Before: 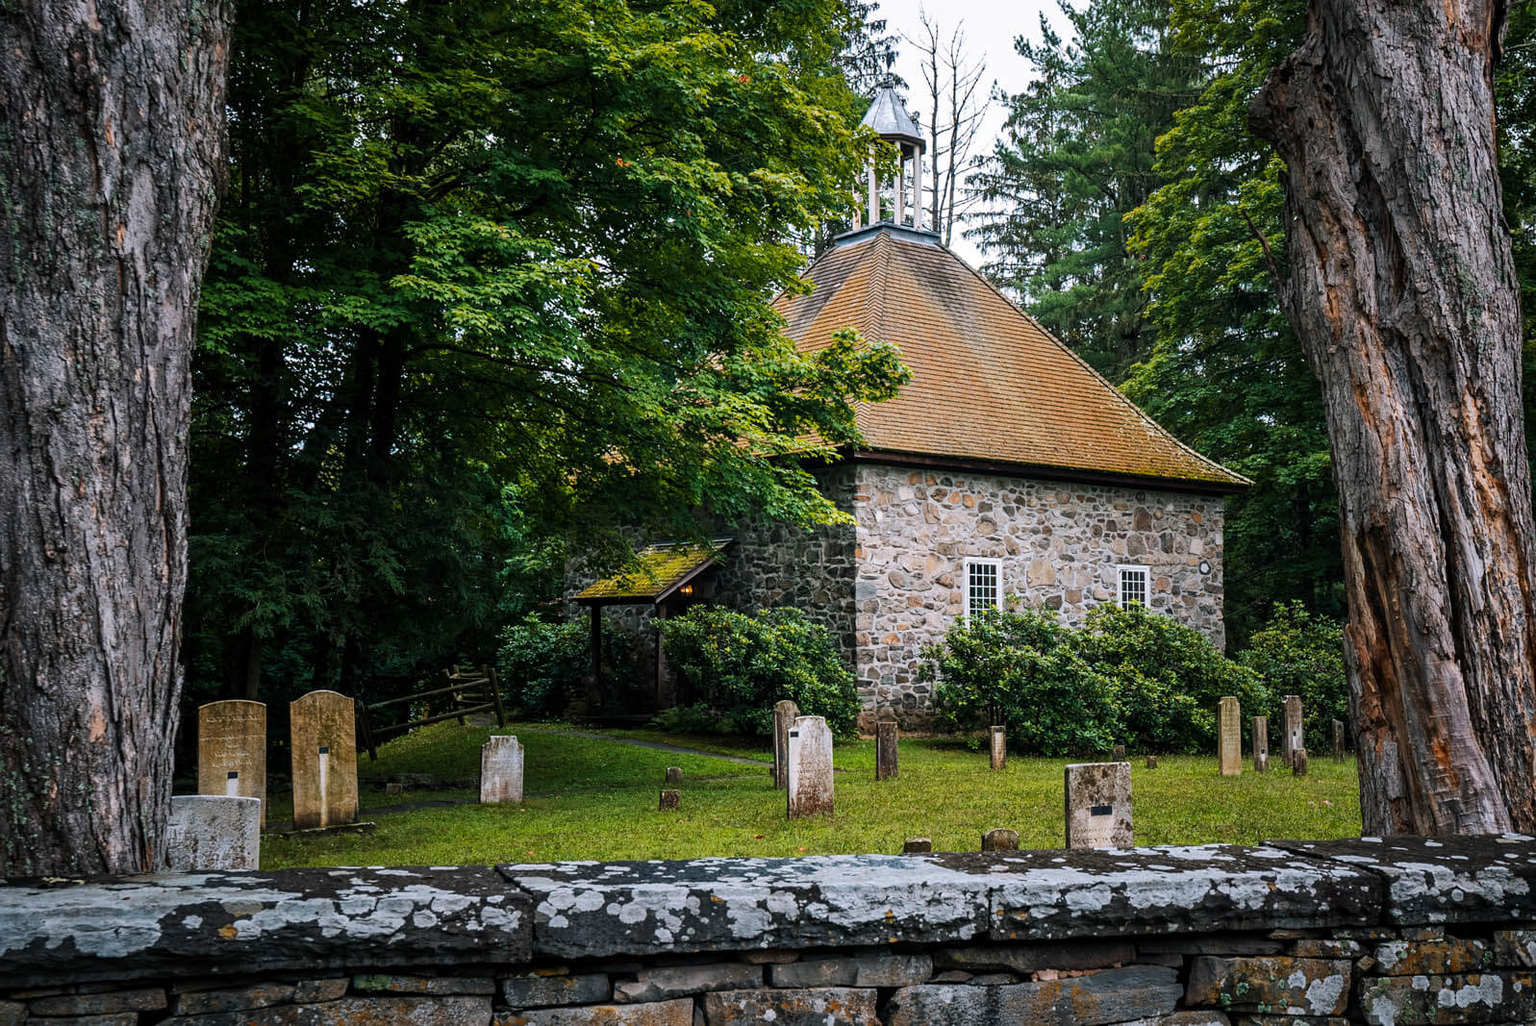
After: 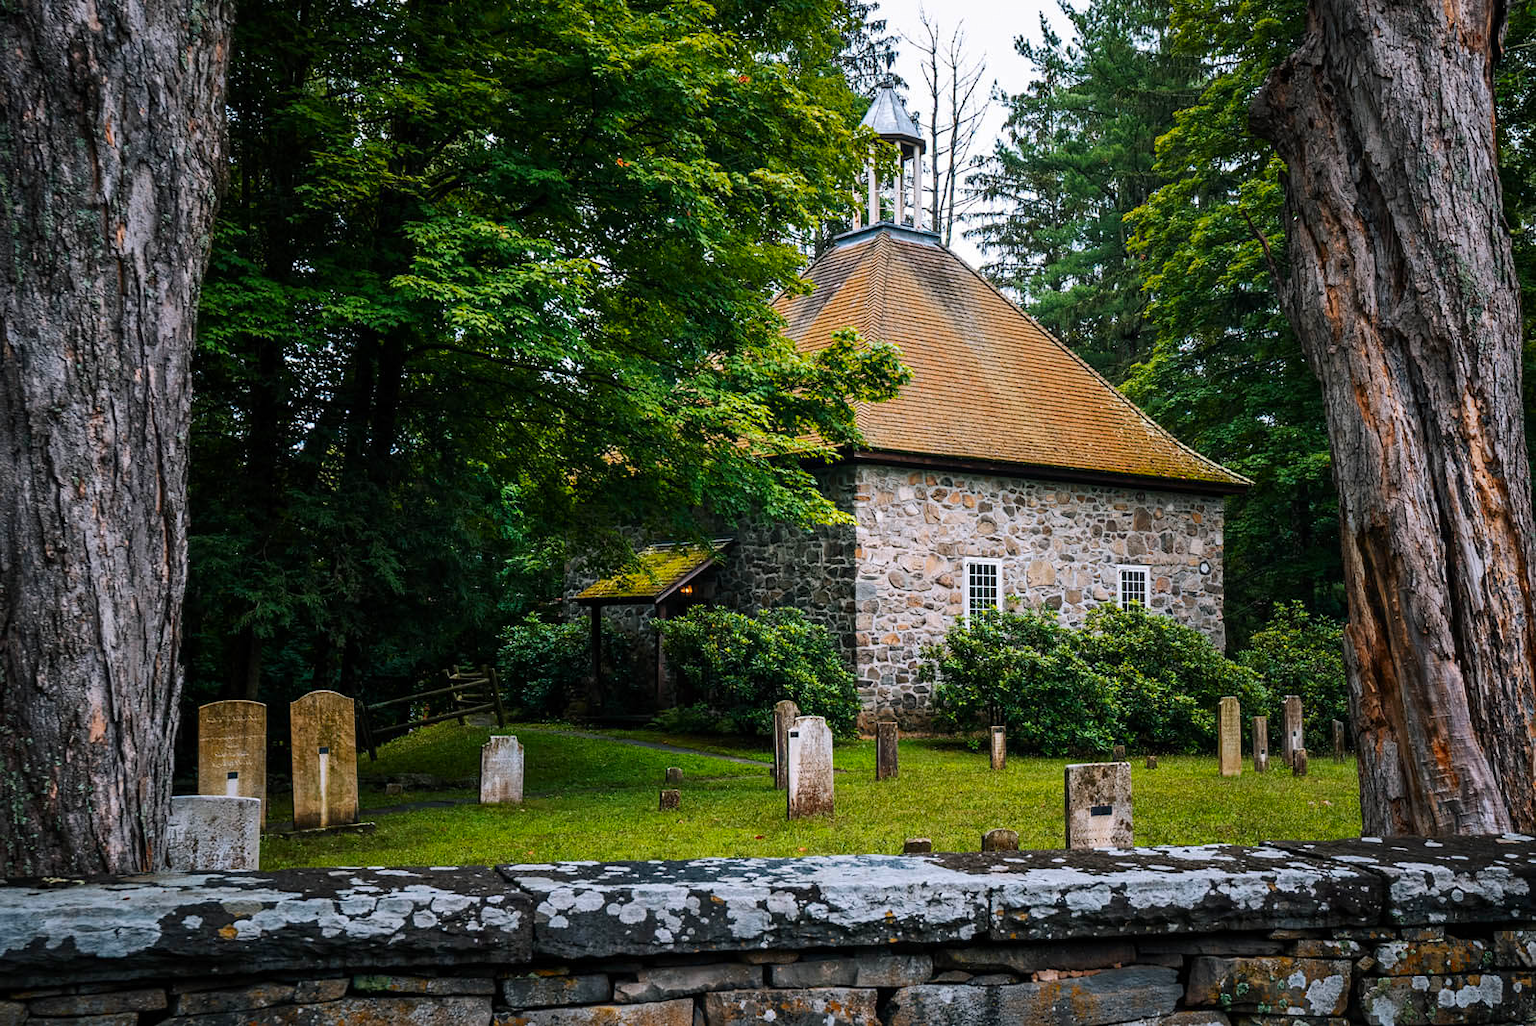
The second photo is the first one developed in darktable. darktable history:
contrast brightness saturation: contrast 0.08, saturation 0.2
tone equalizer: -8 EV 0.06 EV, smoothing diameter 25%, edges refinement/feathering 10, preserve details guided filter
